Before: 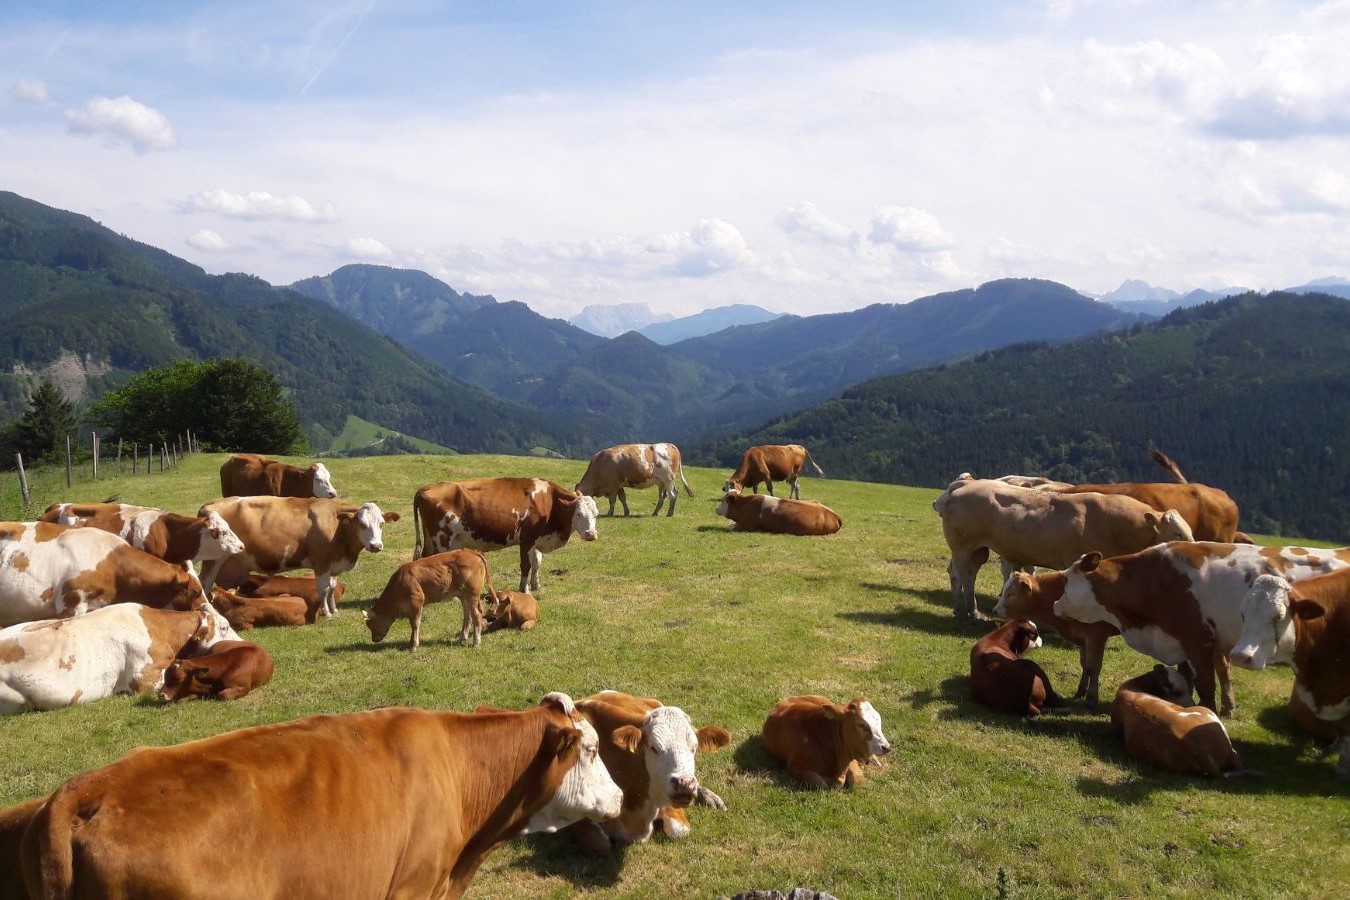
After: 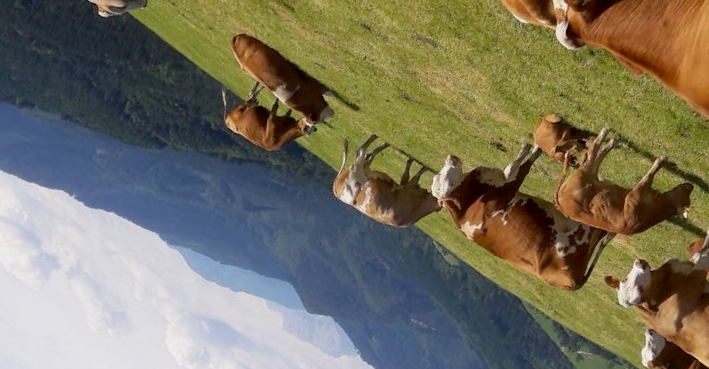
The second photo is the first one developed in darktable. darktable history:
exposure: black level correction 0.006, exposure -0.225 EV, compensate highlight preservation false
crop and rotate: angle 148.05°, left 9.212%, top 15.591%, right 4.495%, bottom 16.934%
